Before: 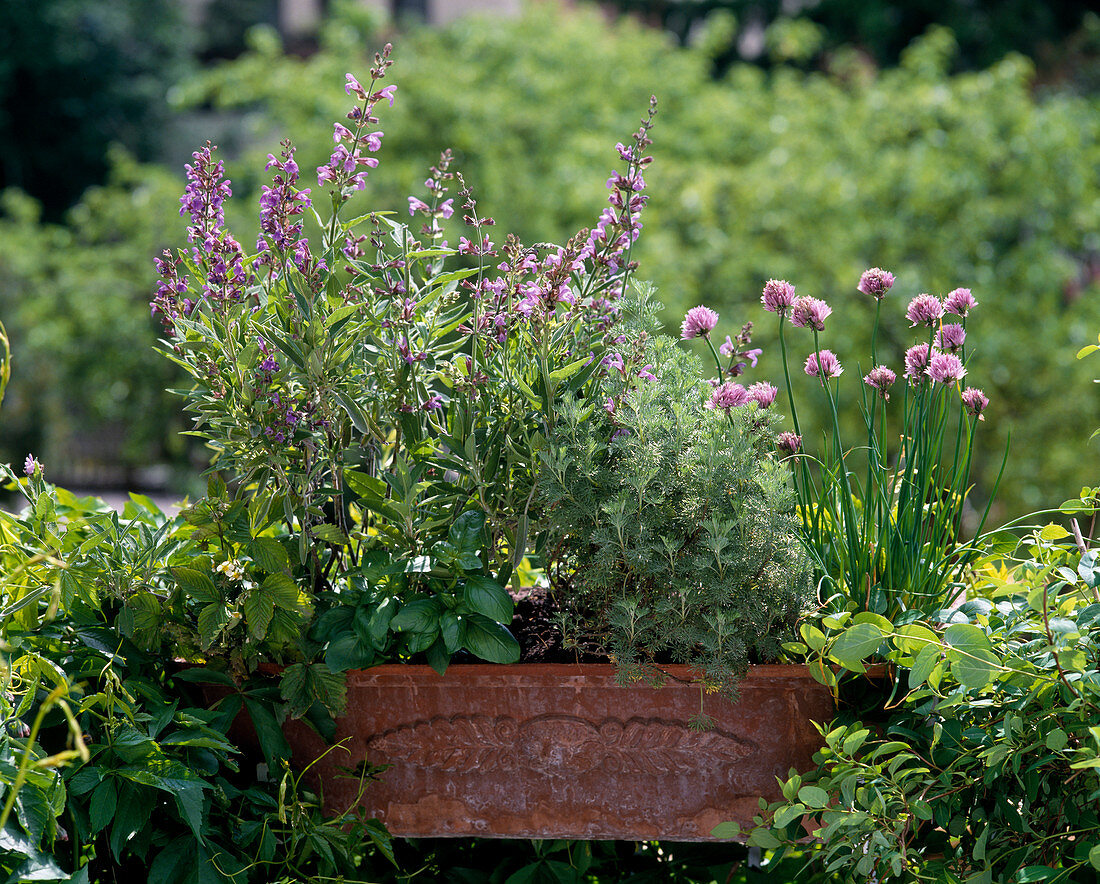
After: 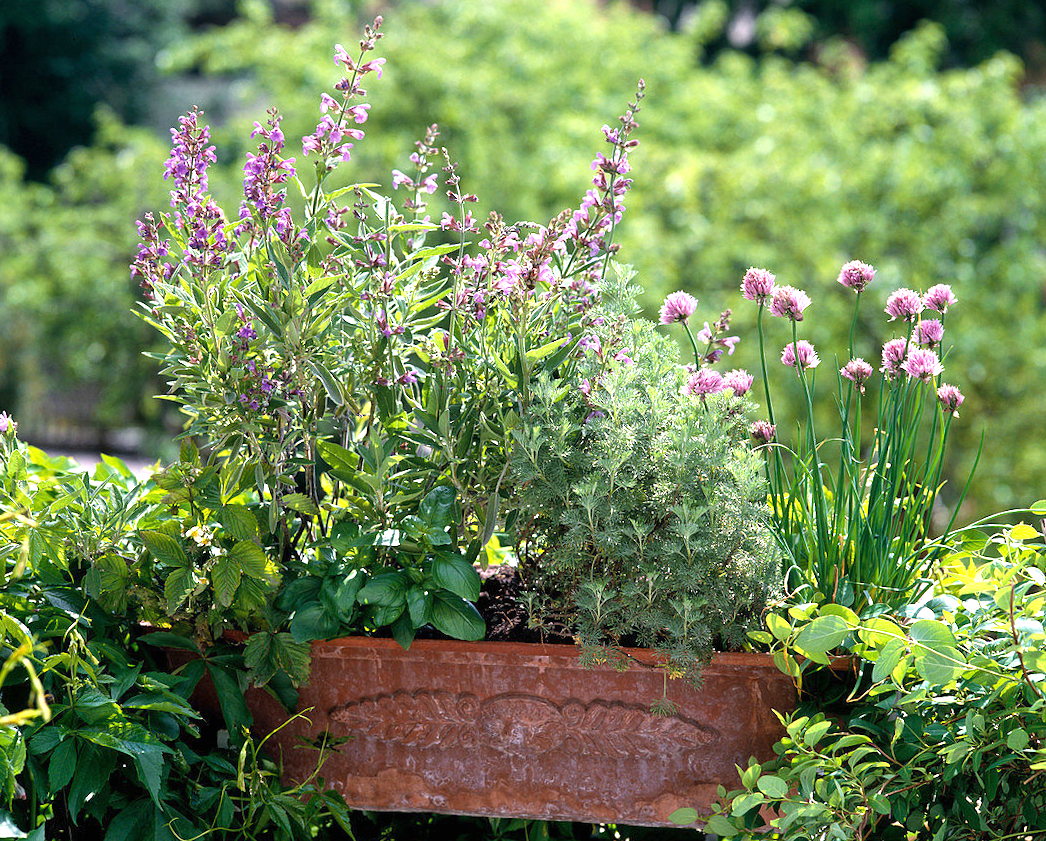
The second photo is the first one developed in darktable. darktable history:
crop and rotate: angle -2.38°
exposure: black level correction 0, exposure 0.9 EV, compensate highlight preservation false
